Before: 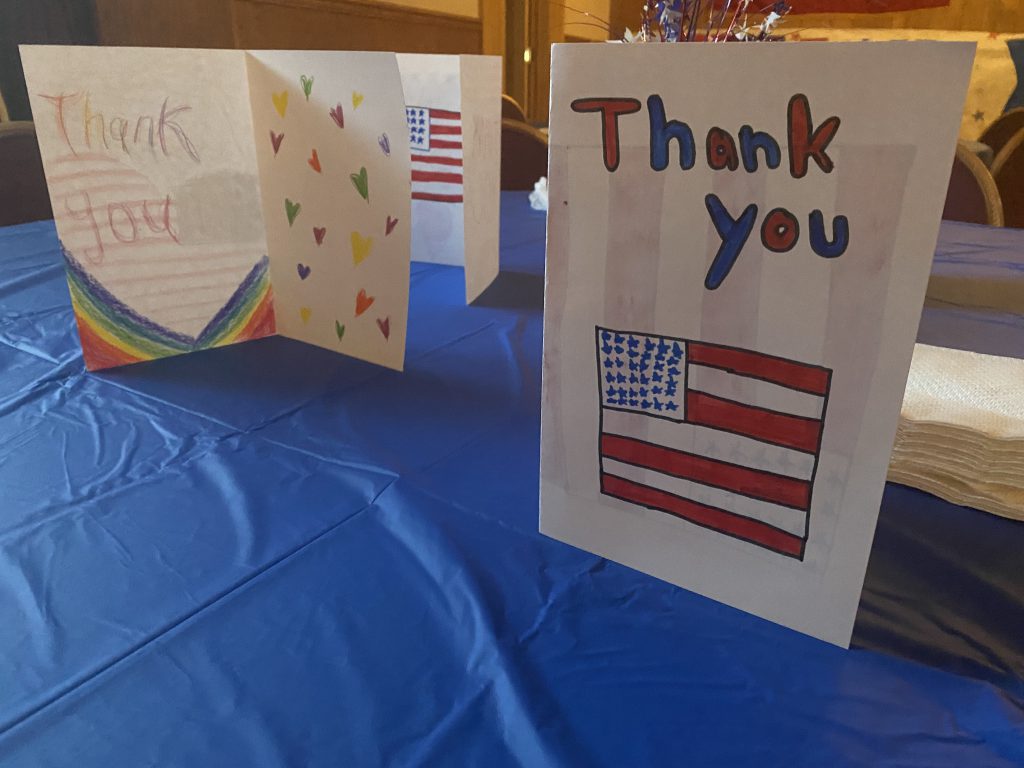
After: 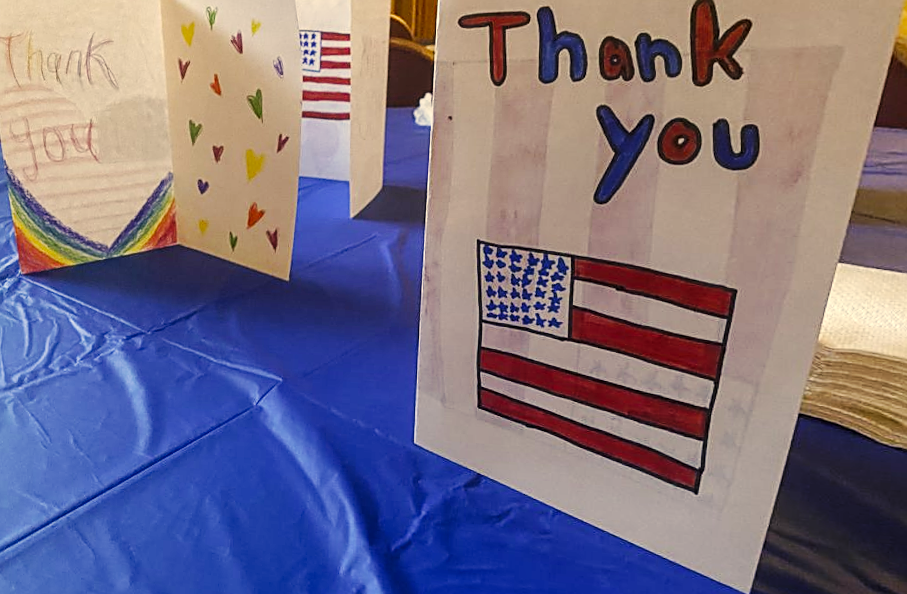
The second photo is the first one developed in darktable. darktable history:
white balance: red 0.967, blue 1.119, emerald 0.756
rotate and perspective: rotation 1.69°, lens shift (vertical) -0.023, lens shift (horizontal) -0.291, crop left 0.025, crop right 0.988, crop top 0.092, crop bottom 0.842
base curve: curves: ch0 [(0, 0) (0.032, 0.025) (0.121, 0.166) (0.206, 0.329) (0.605, 0.79) (1, 1)], preserve colors none
sharpen: on, module defaults
color correction: highlights a* 2.72, highlights b* 22.8
crop: left 3.305%, top 6.436%, right 6.389%, bottom 3.258%
local contrast: on, module defaults
